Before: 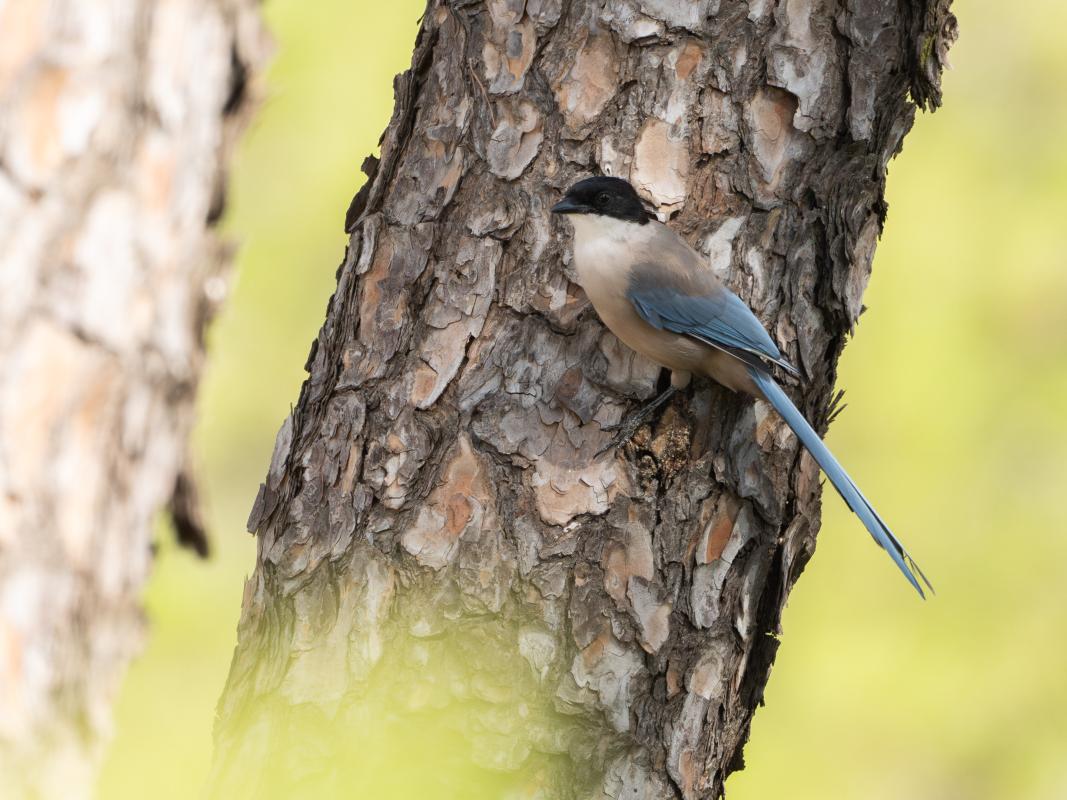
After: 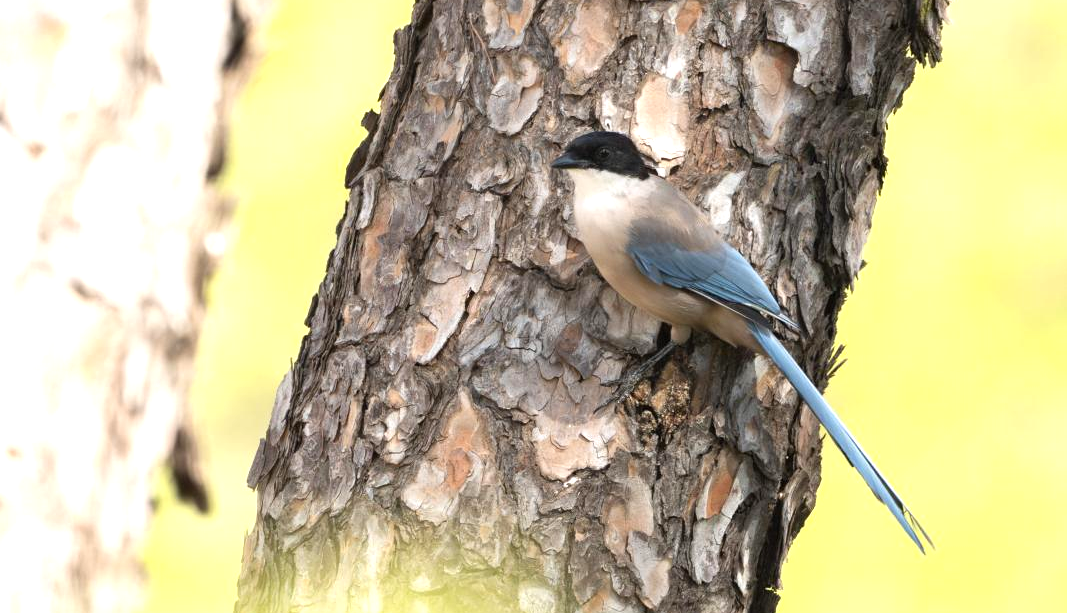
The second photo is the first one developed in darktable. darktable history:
crop: top 5.667%, bottom 17.637%
exposure: black level correction 0, exposure 0.7 EV, compensate exposure bias true, compensate highlight preservation false
